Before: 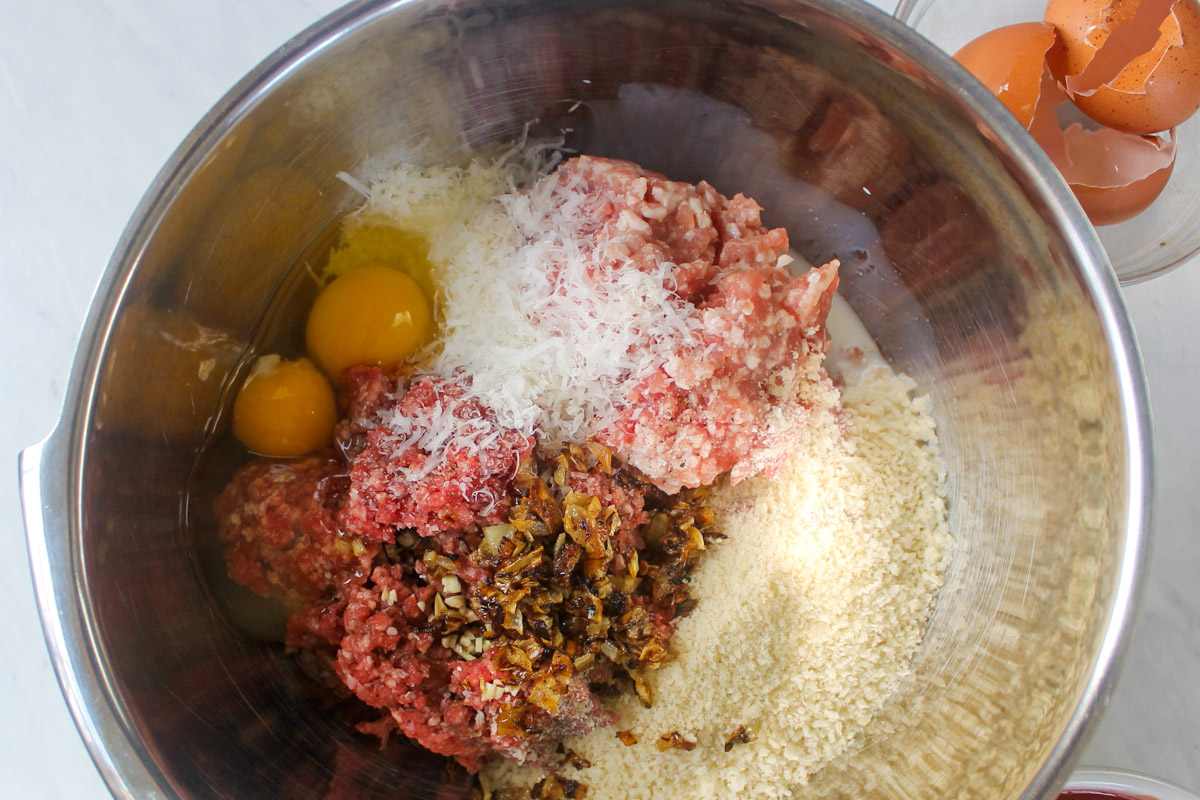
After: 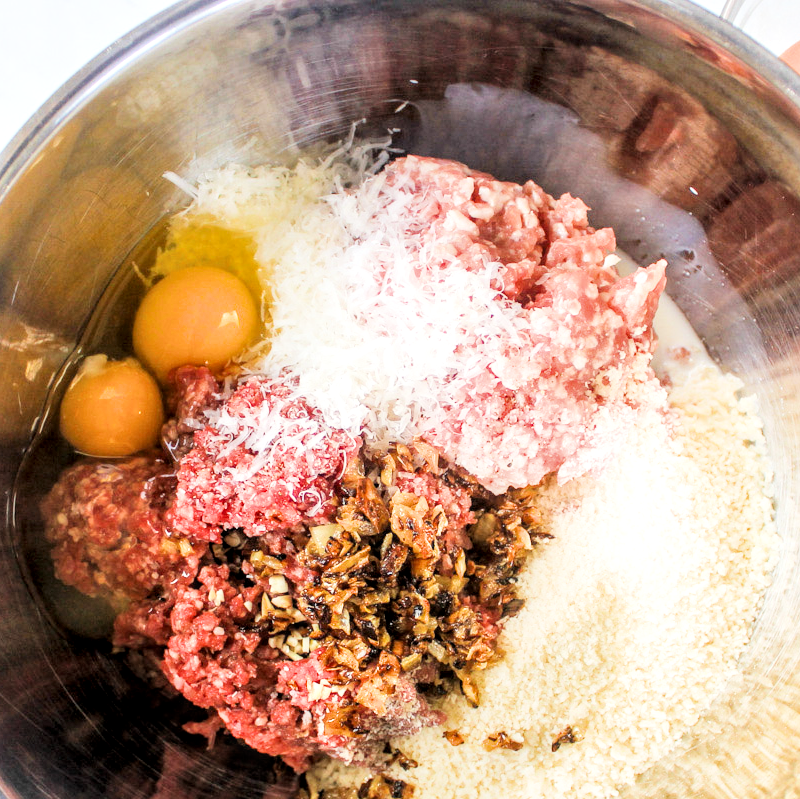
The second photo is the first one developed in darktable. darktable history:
local contrast: detail 130%
crop and rotate: left 14.487%, right 18.822%
filmic rgb: black relative exposure -5.08 EV, white relative exposure 3.98 EV, hardness 2.9, contrast 1.298, highlights saturation mix -29.83%
exposure: black level correction 0, exposure 1.46 EV, compensate exposure bias true, compensate highlight preservation false
